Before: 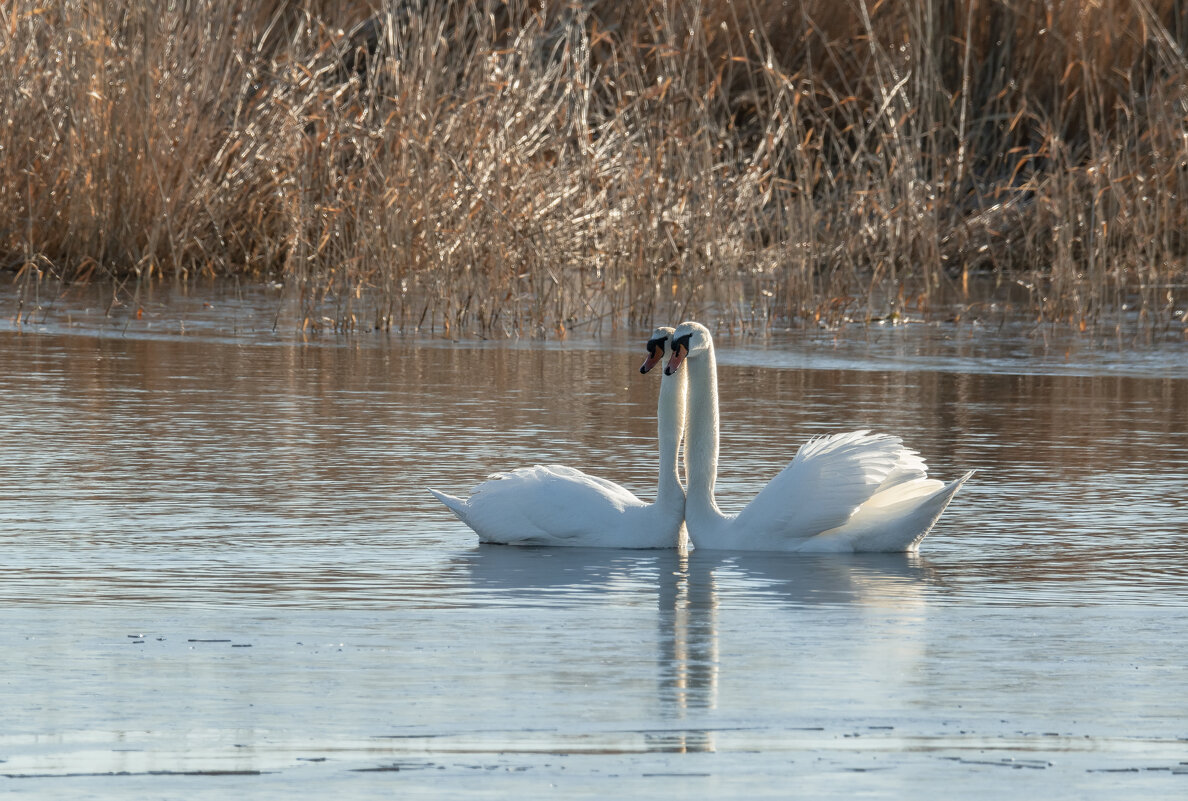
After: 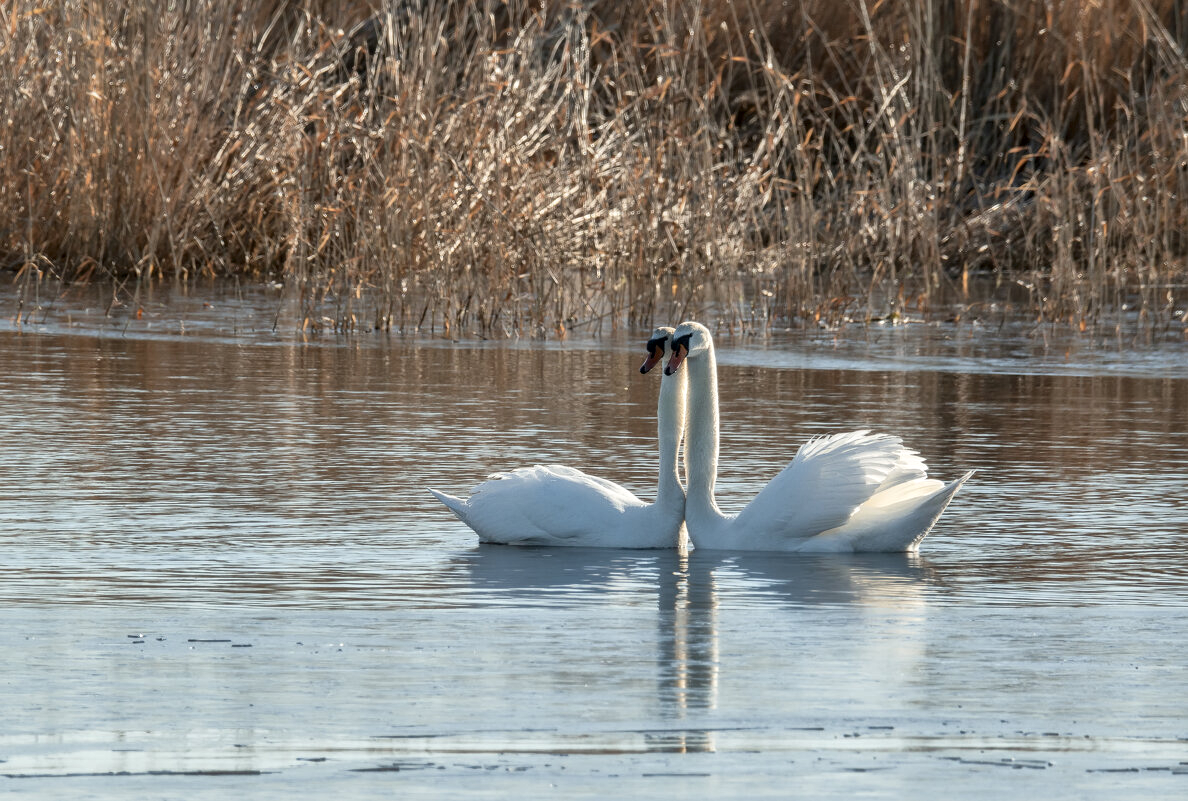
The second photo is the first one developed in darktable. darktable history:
local contrast: mode bilateral grid, contrast 20, coarseness 49, detail 143%, midtone range 0.2
